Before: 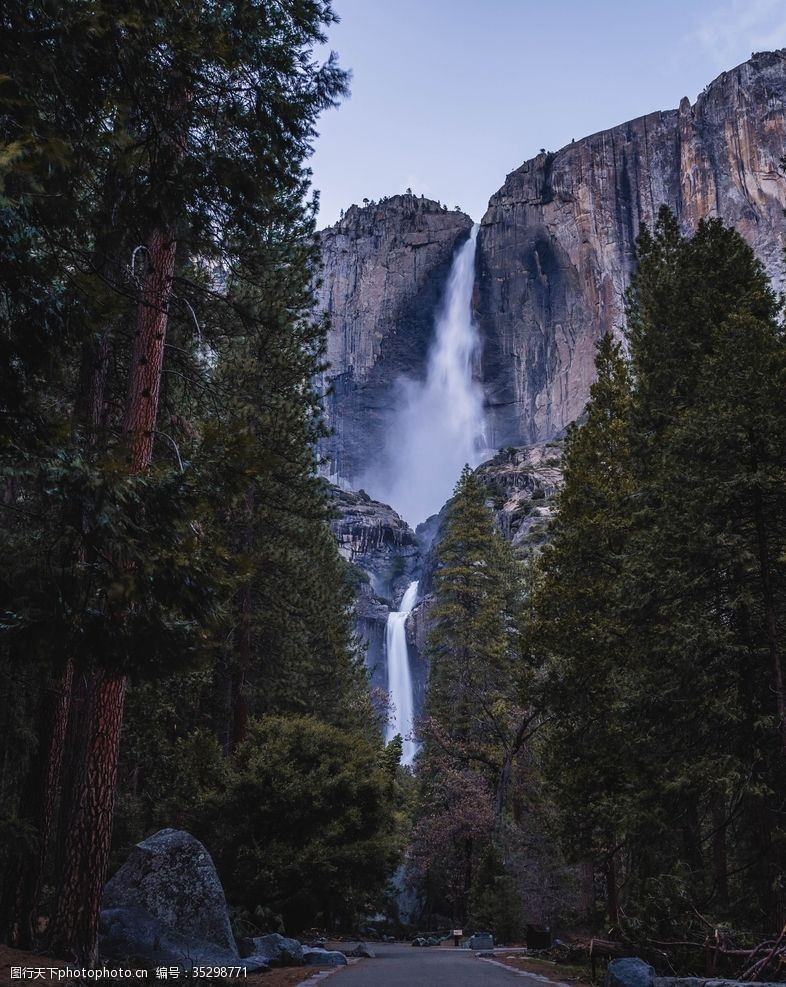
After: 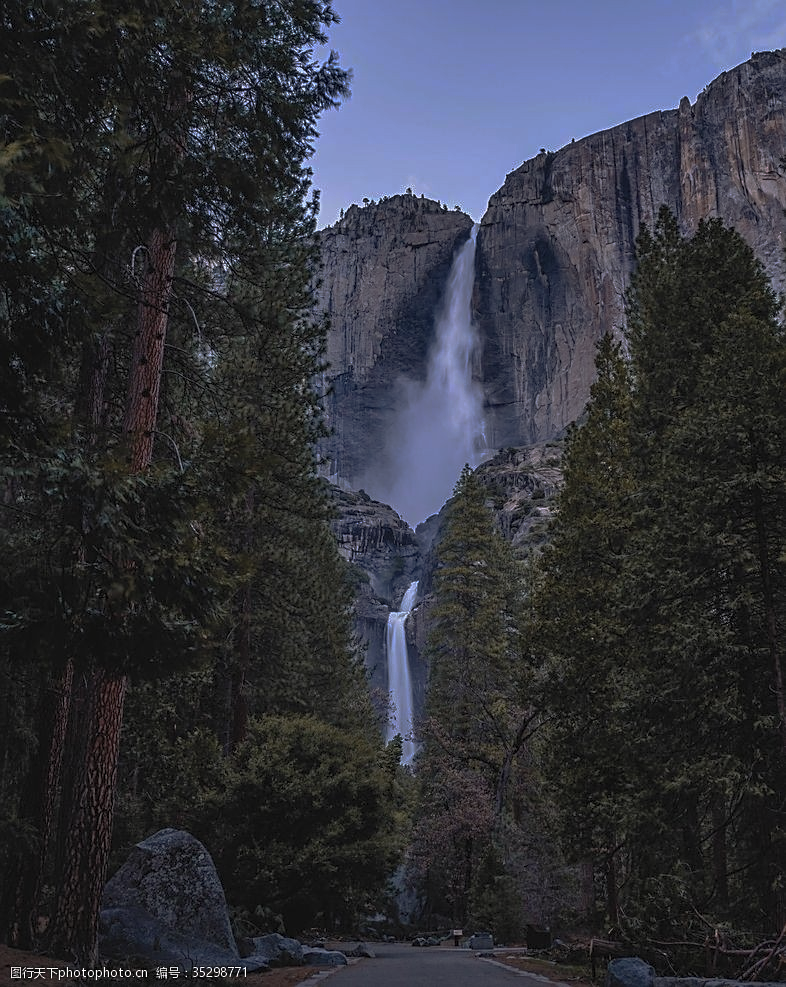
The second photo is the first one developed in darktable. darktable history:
contrast brightness saturation: brightness 0.141
base curve: curves: ch0 [(0, 0) (0.564, 0.291) (0.802, 0.731) (1, 1)], preserve colors none
tone equalizer: -8 EV 0.247 EV, -7 EV 0.387 EV, -6 EV 0.399 EV, -5 EV 0.232 EV, -3 EV -0.26 EV, -2 EV -0.409 EV, -1 EV -0.428 EV, +0 EV -0.265 EV, smoothing 1
sharpen: on, module defaults
local contrast: detail 109%
